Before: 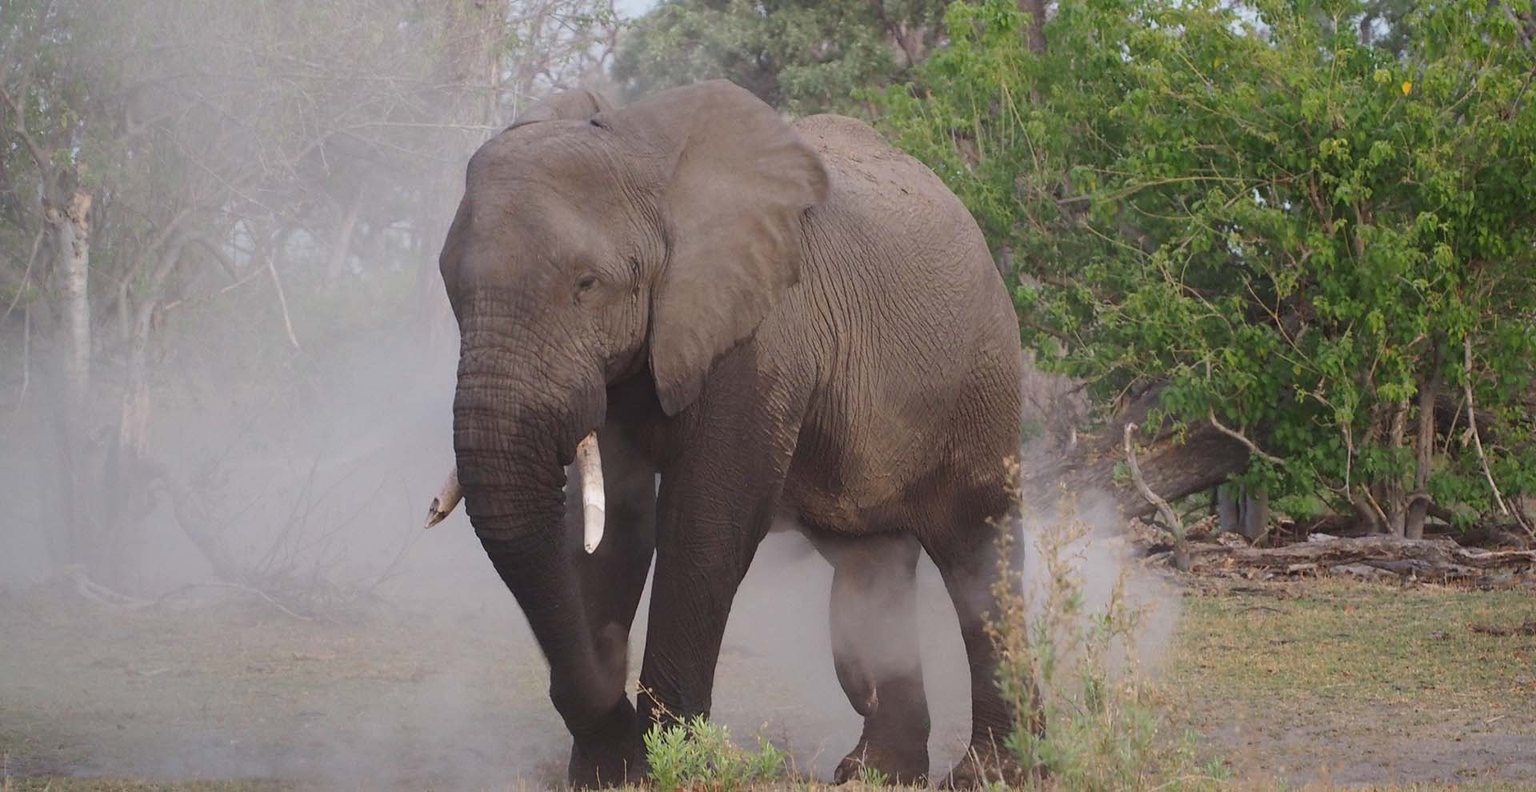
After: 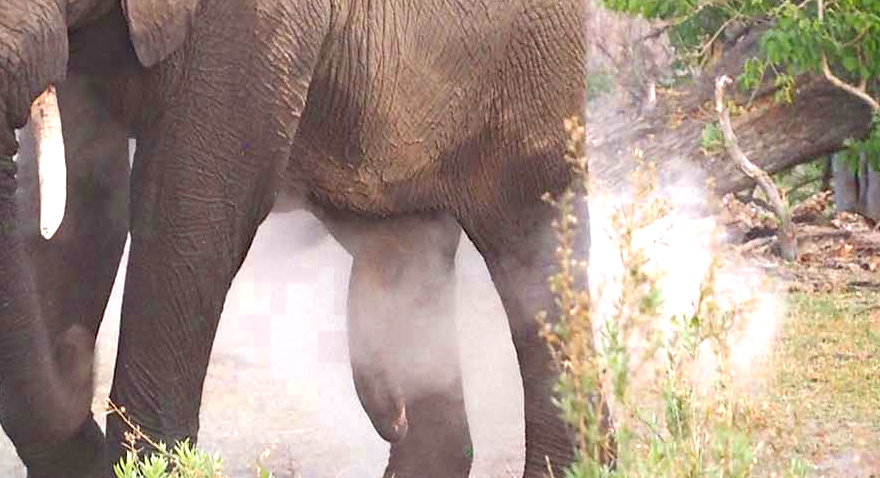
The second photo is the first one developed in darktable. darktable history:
haze removal: compatibility mode true, adaptive false
exposure: black level correction 0.001, exposure 1.646 EV, compensate exposure bias true, compensate highlight preservation false
crop: left 35.976%, top 45.819%, right 18.162%, bottom 5.807%
color zones: curves: ch0 [(0.27, 0.396) (0.563, 0.504) (0.75, 0.5) (0.787, 0.307)]
